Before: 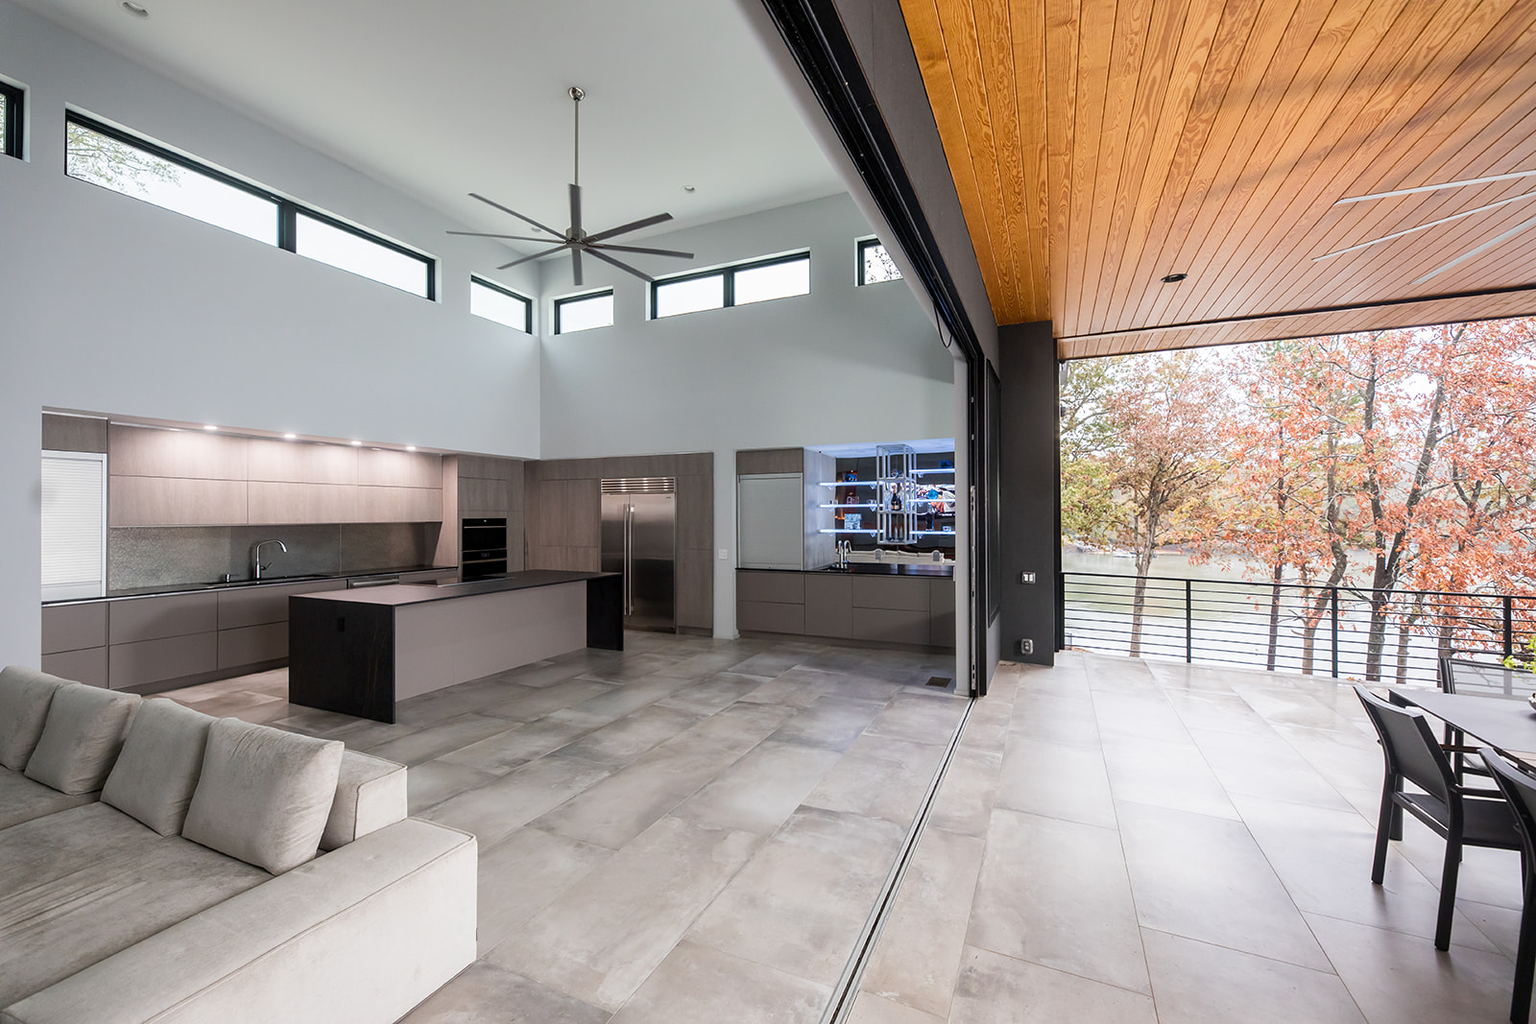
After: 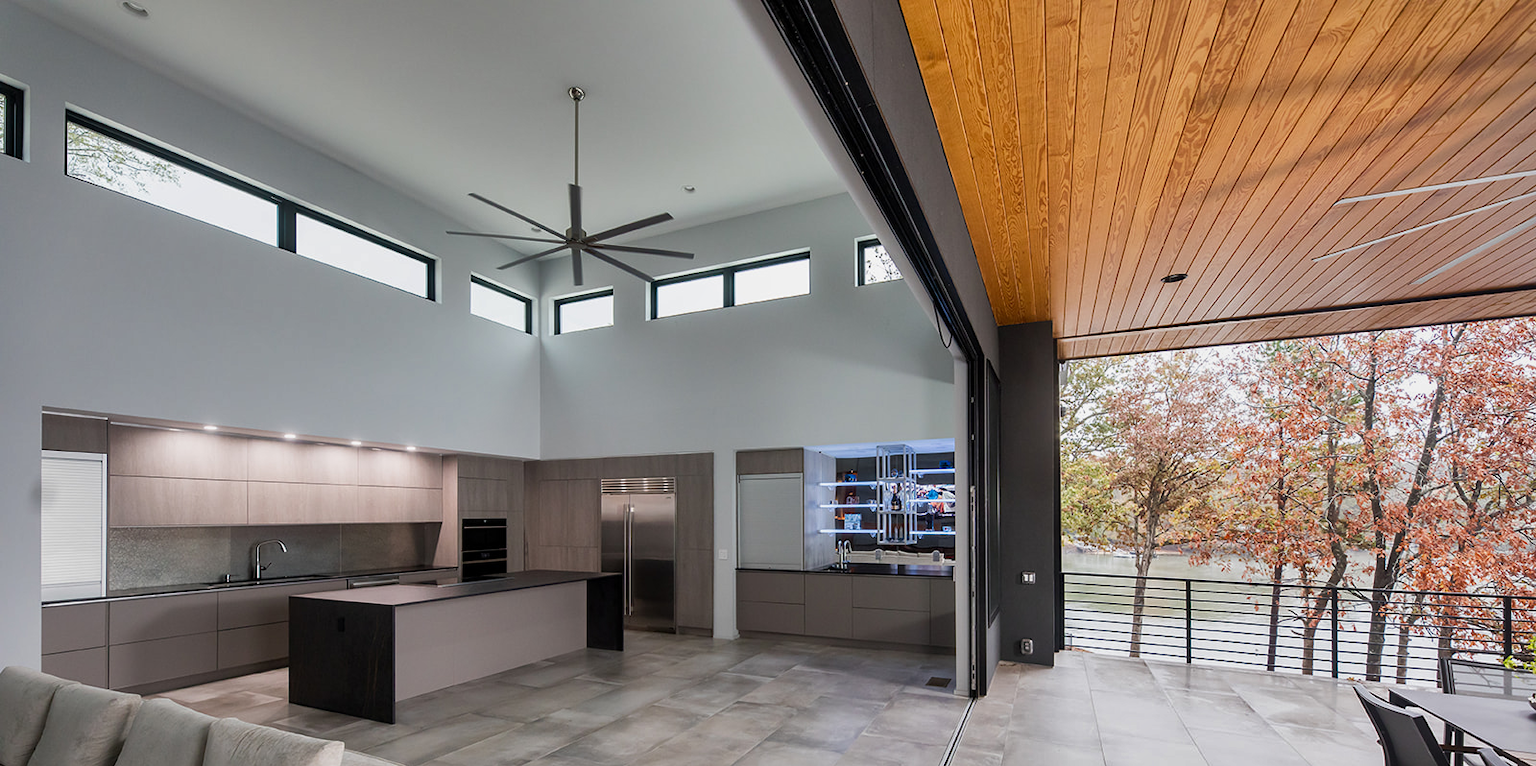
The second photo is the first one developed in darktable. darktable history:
crop: bottom 24.967%
shadows and highlights: white point adjustment -3.64, highlights -63.34, highlights color adjustment 42%, soften with gaussian
